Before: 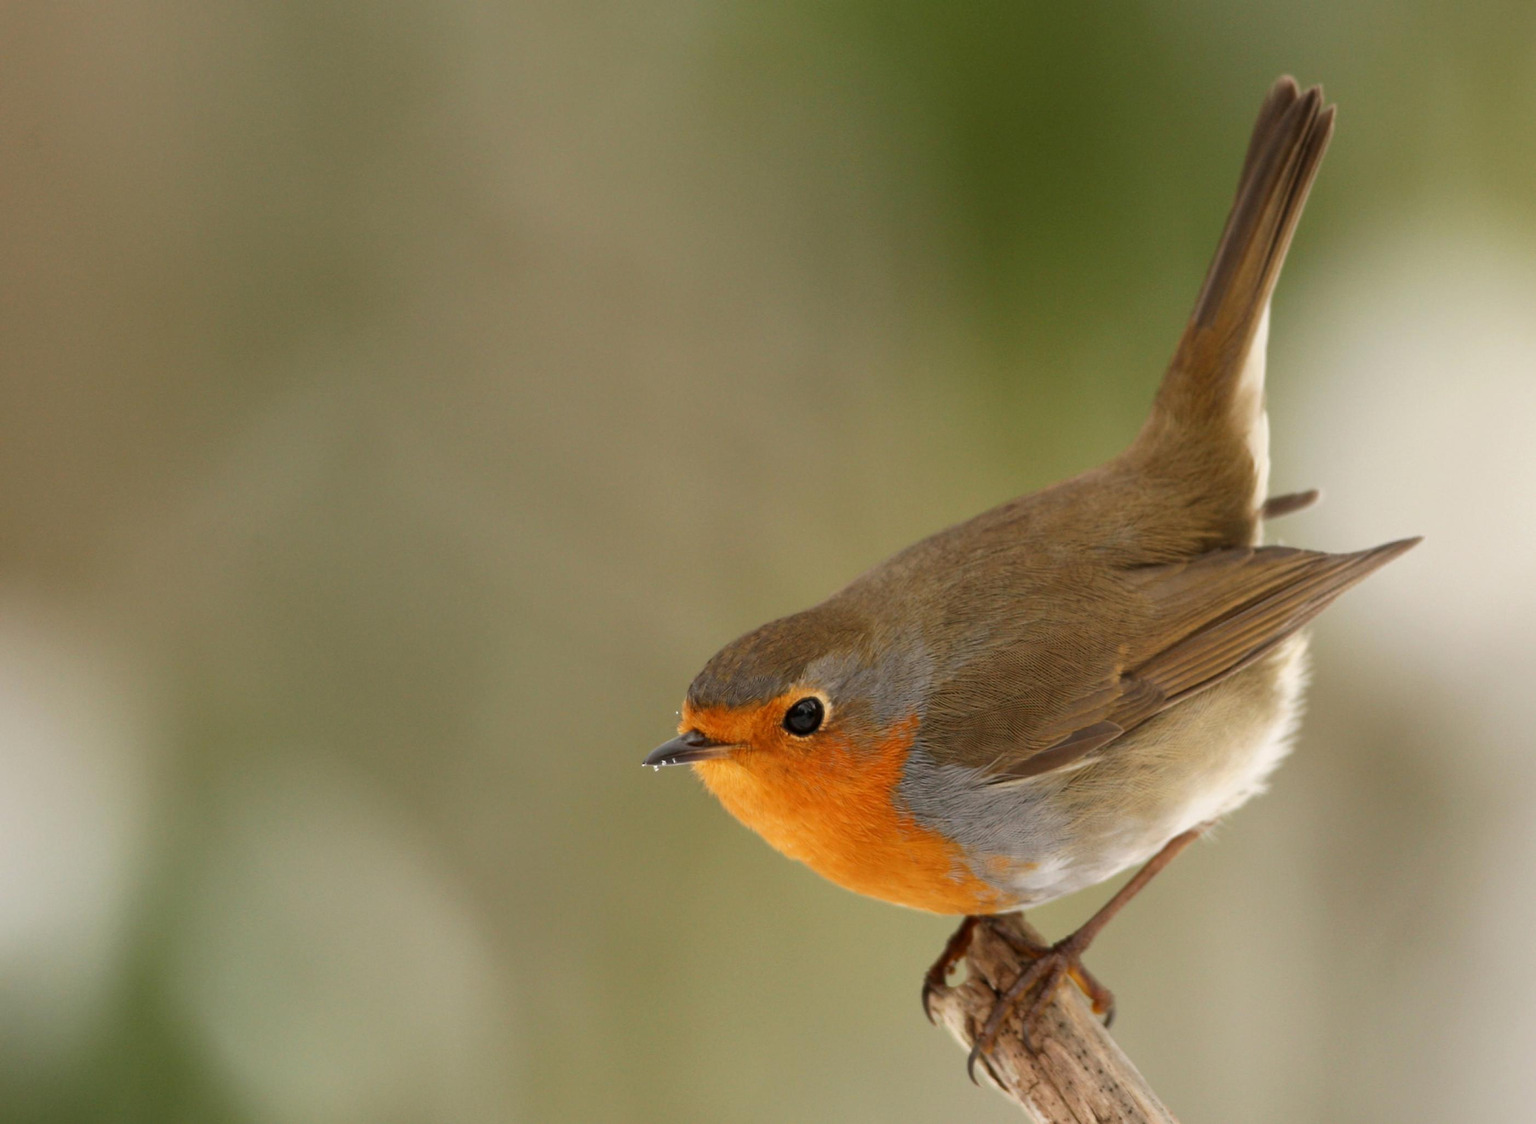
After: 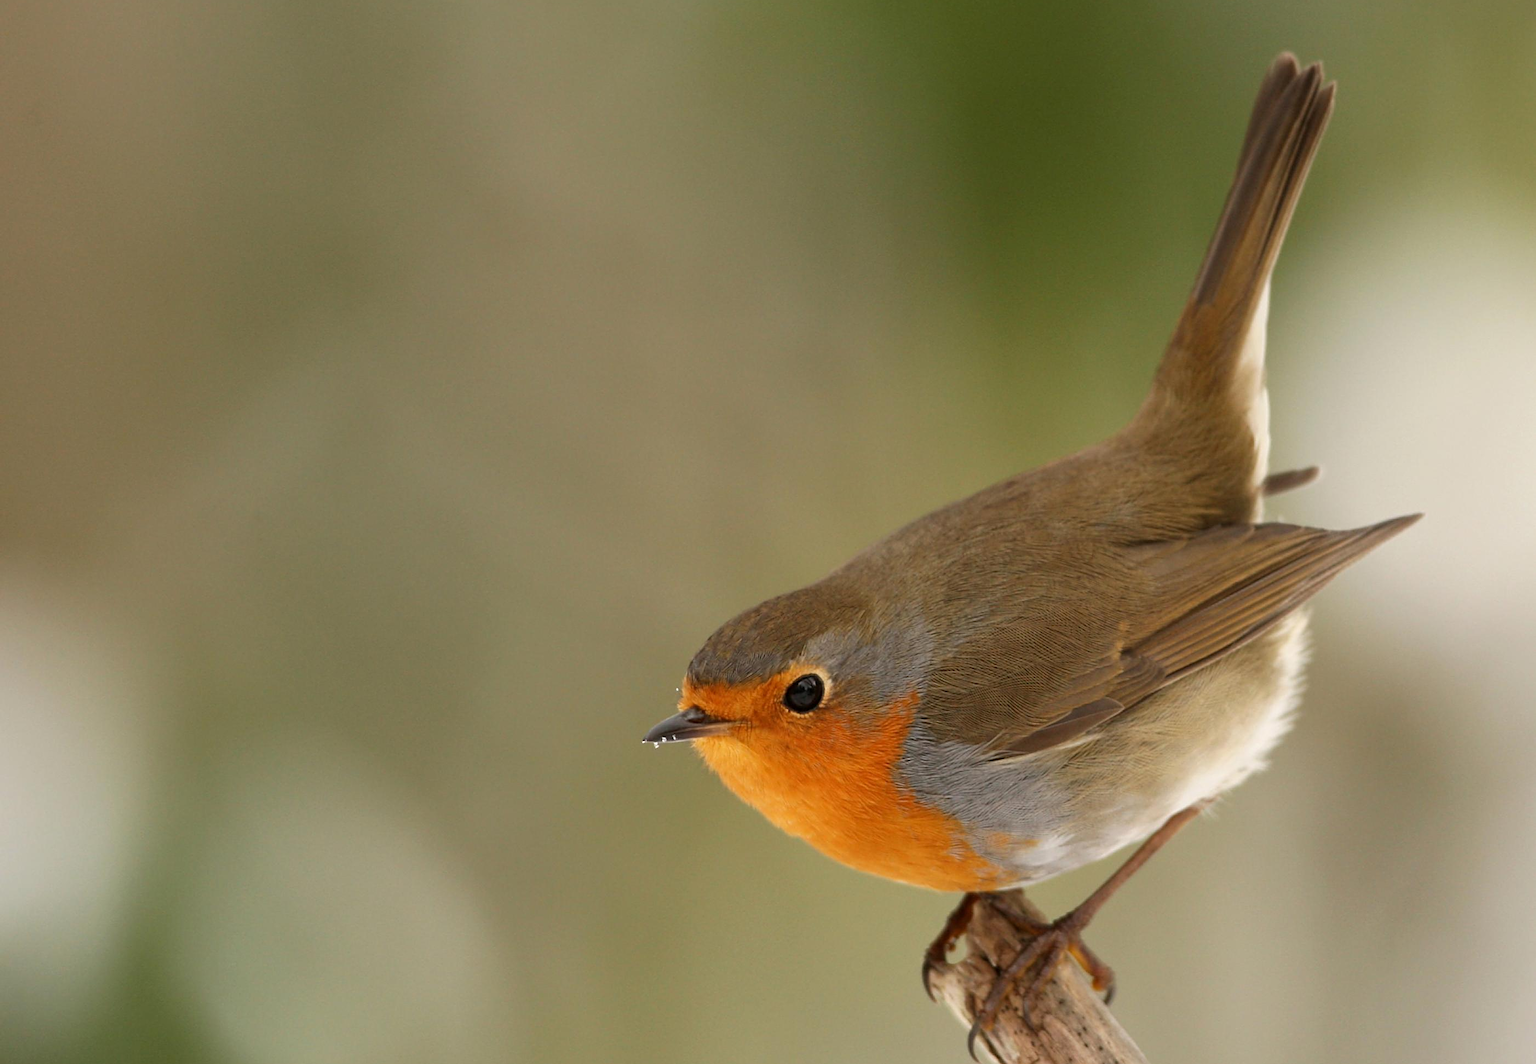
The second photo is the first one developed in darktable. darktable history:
crop and rotate: top 2.136%, bottom 3.142%
sharpen: on, module defaults
